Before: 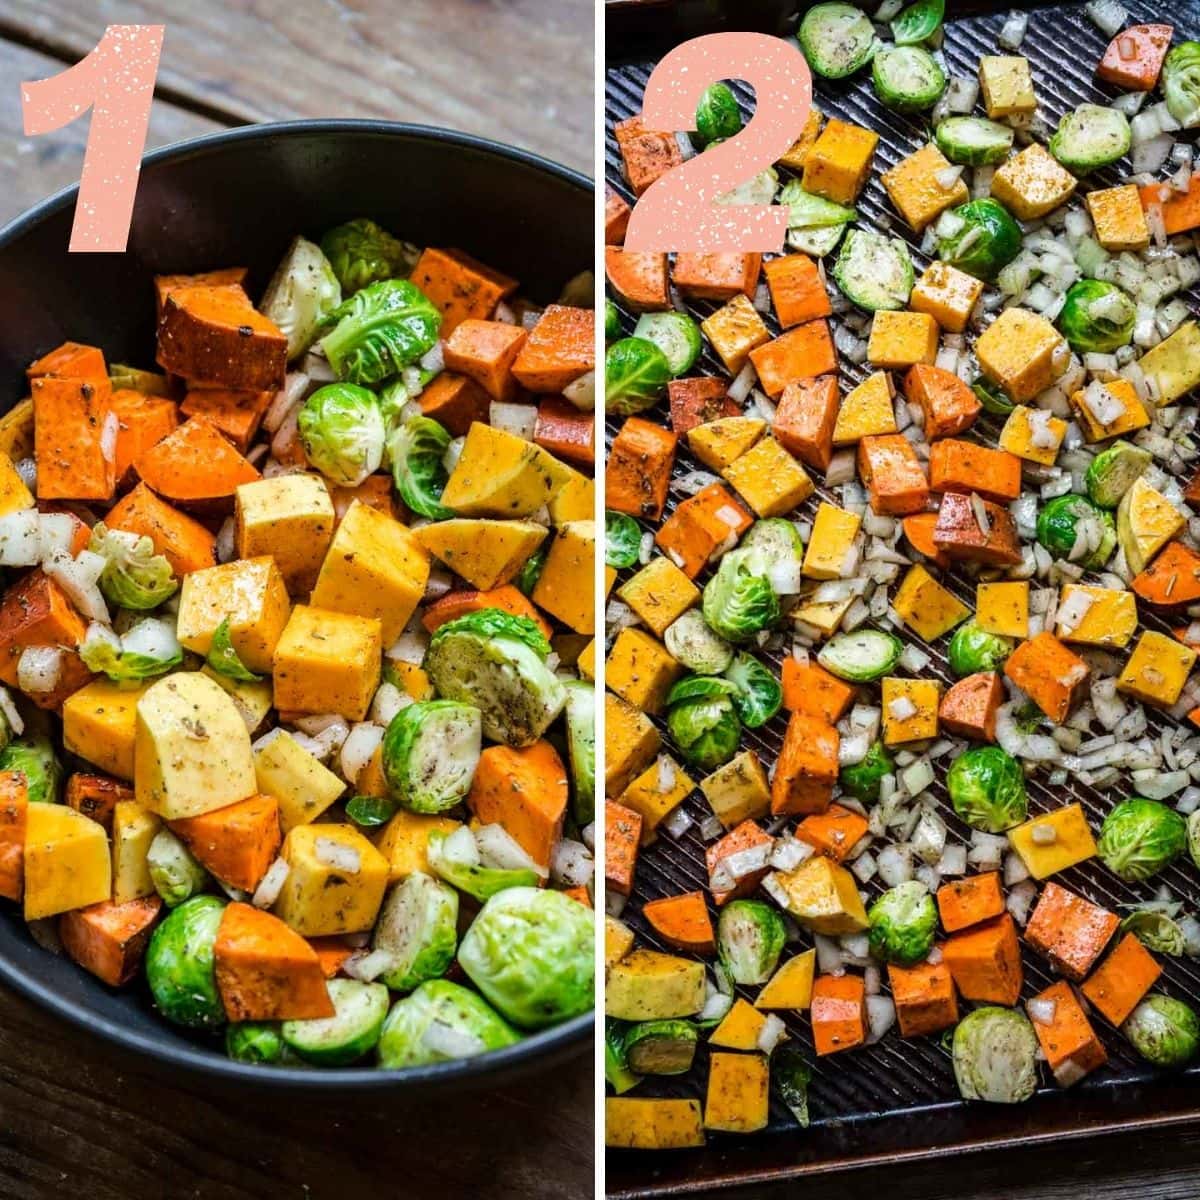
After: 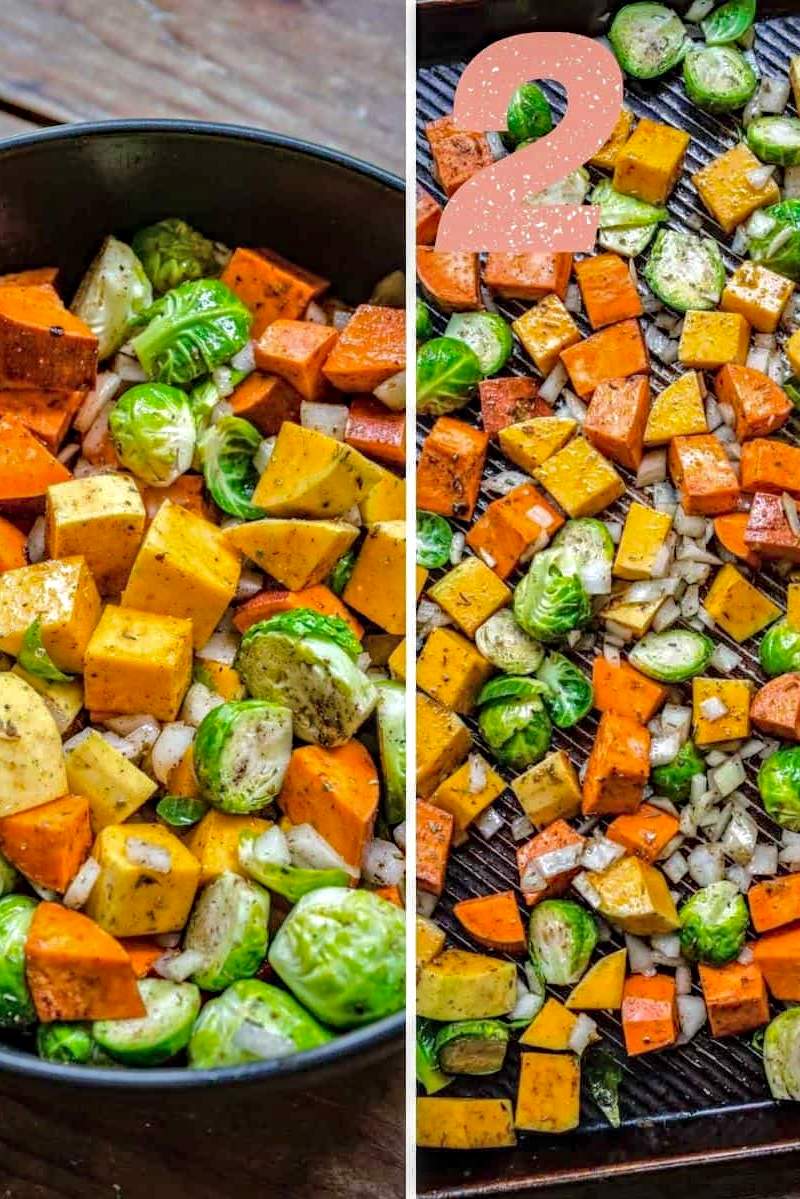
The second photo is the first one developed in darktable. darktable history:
haze removal: compatibility mode true, adaptive false
tone equalizer: -8 EV 0.001 EV, -7 EV -0.004 EV, -6 EV 0.009 EV, -5 EV 0.032 EV, -4 EV 0.276 EV, -3 EV 0.644 EV, -2 EV 0.584 EV, -1 EV 0.187 EV, +0 EV 0.024 EV
local contrast: on, module defaults
crop and rotate: left 15.754%, right 17.579%
shadows and highlights: on, module defaults
